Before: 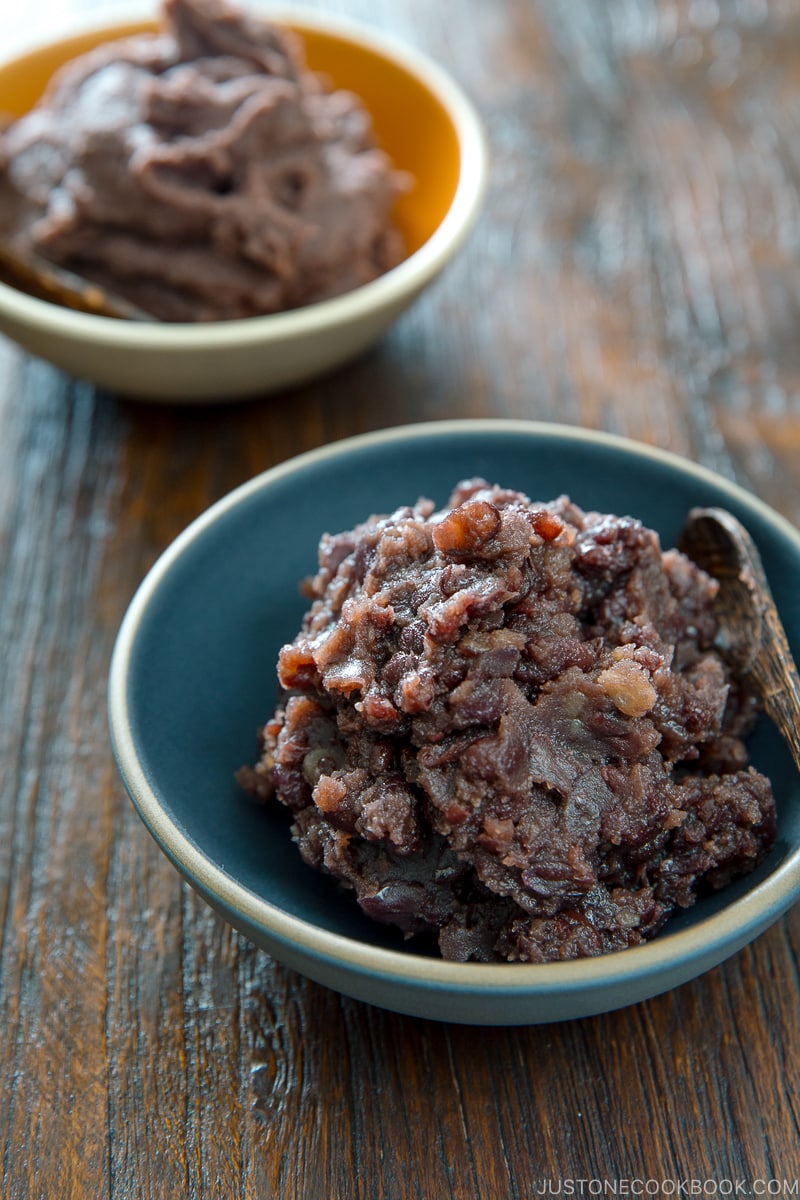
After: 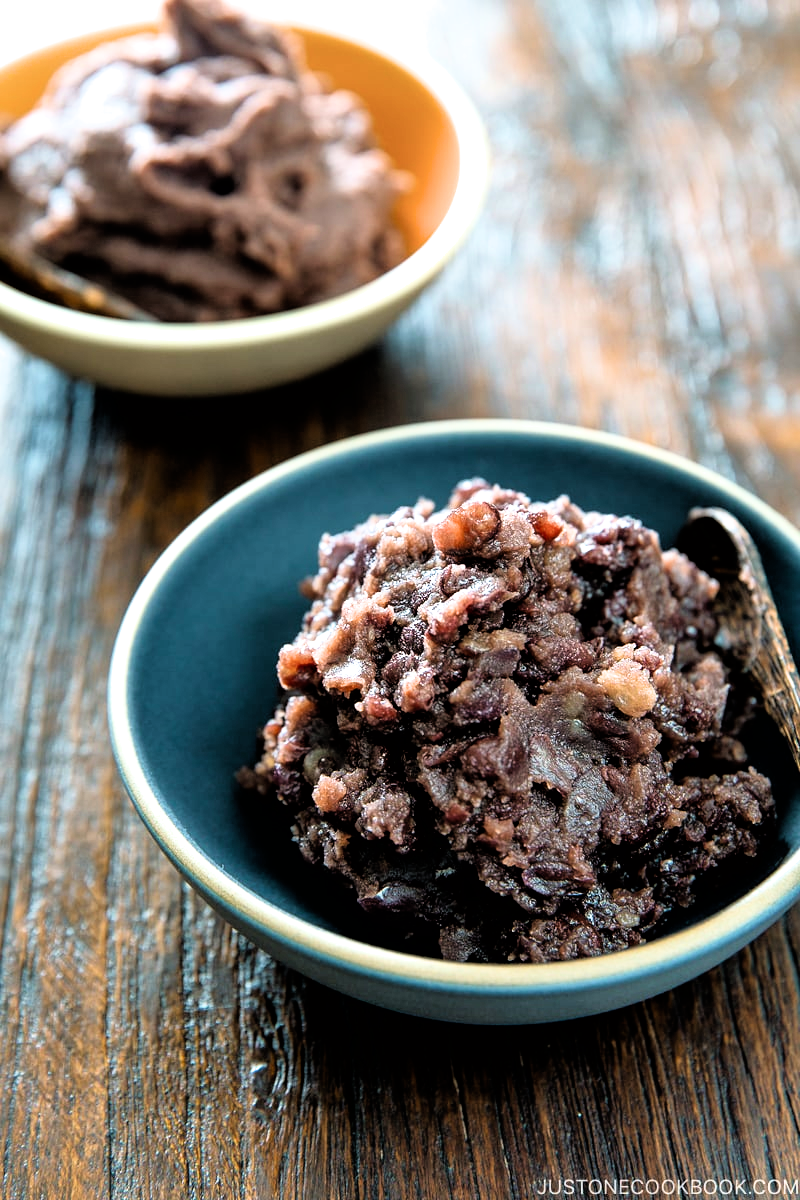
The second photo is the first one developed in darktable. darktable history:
velvia: on, module defaults
exposure: black level correction 0, exposure 0.7 EV, compensate exposure bias true, compensate highlight preservation false
filmic rgb: black relative exposure -3.64 EV, white relative exposure 2.44 EV, hardness 3.29
tone equalizer: on, module defaults
